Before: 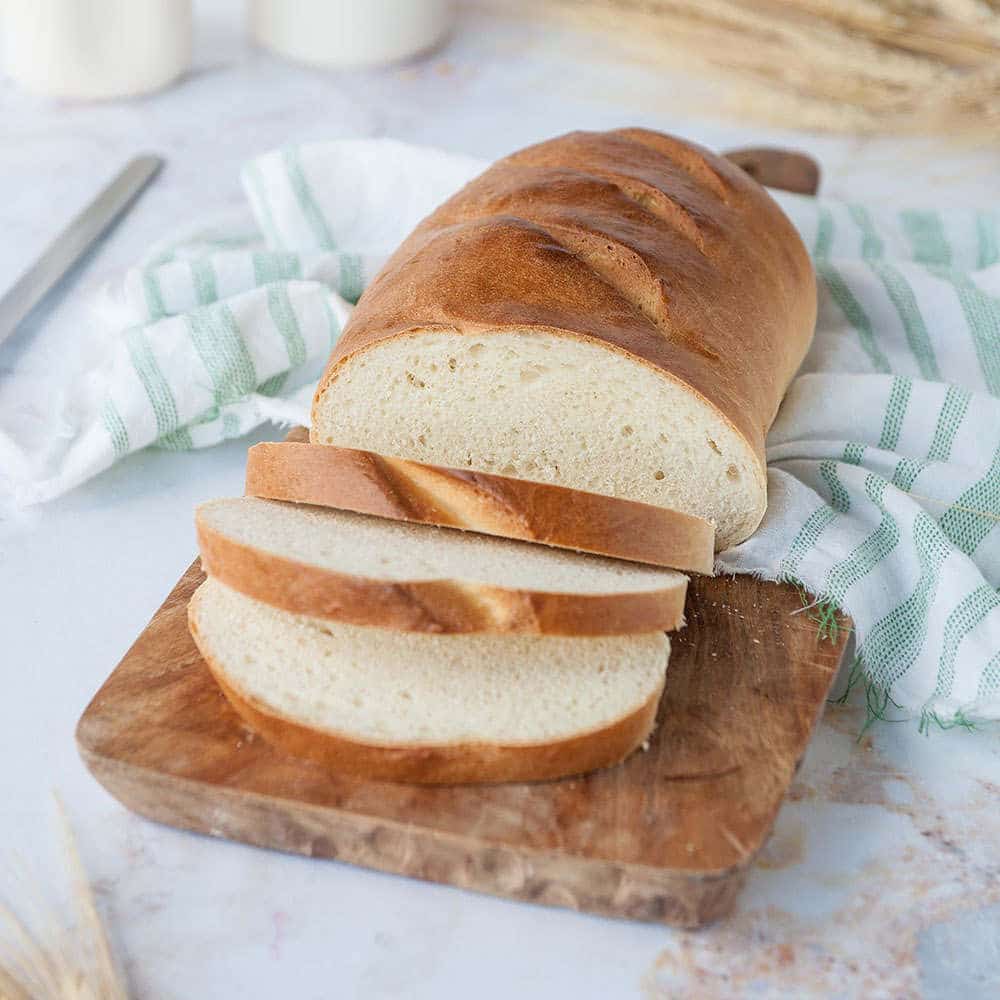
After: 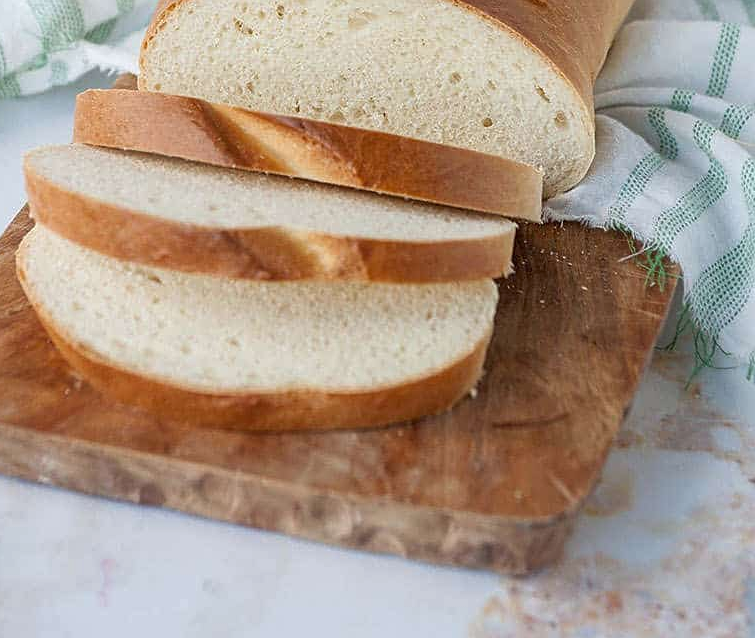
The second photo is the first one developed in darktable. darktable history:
sharpen: amount 0.207
tone curve: curves: ch0 [(0, 0) (0.641, 0.595) (1, 1)], color space Lab, independent channels, preserve colors none
crop and rotate: left 17.255%, top 35.321%, right 7.221%, bottom 0.87%
